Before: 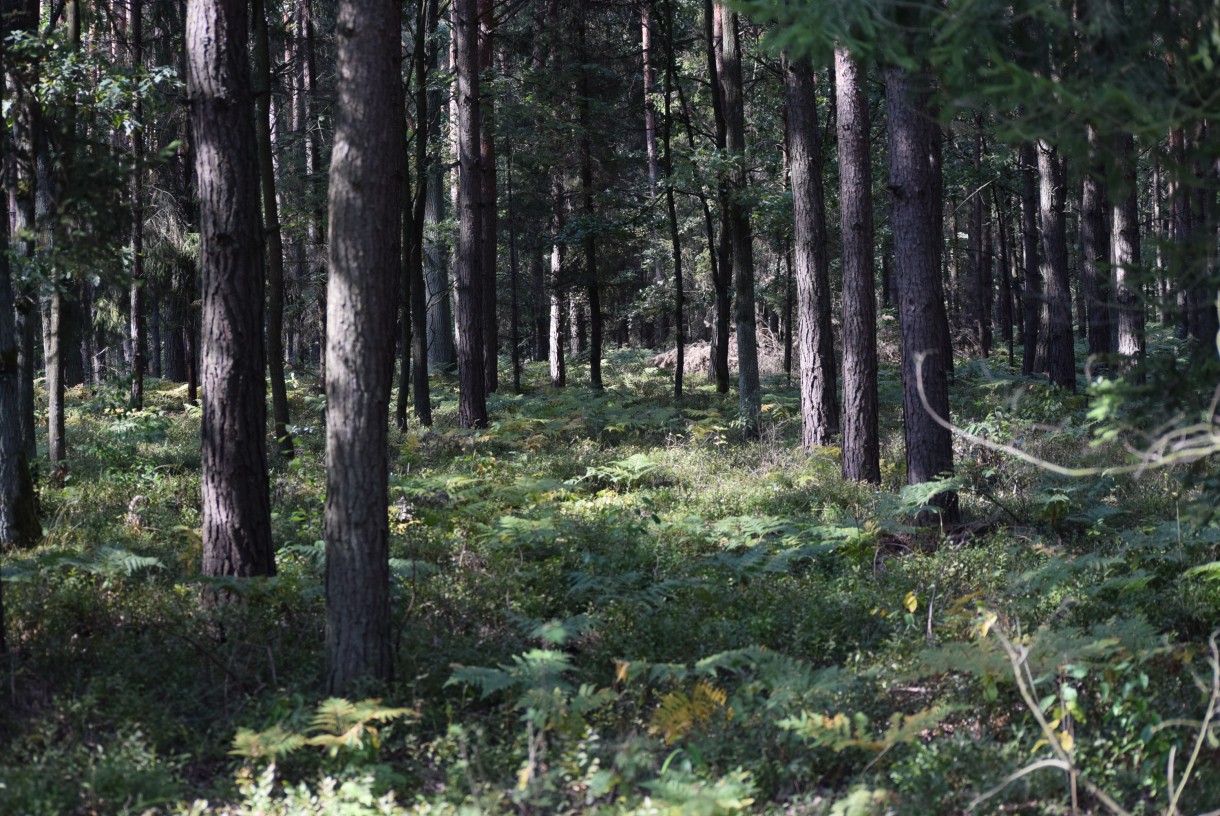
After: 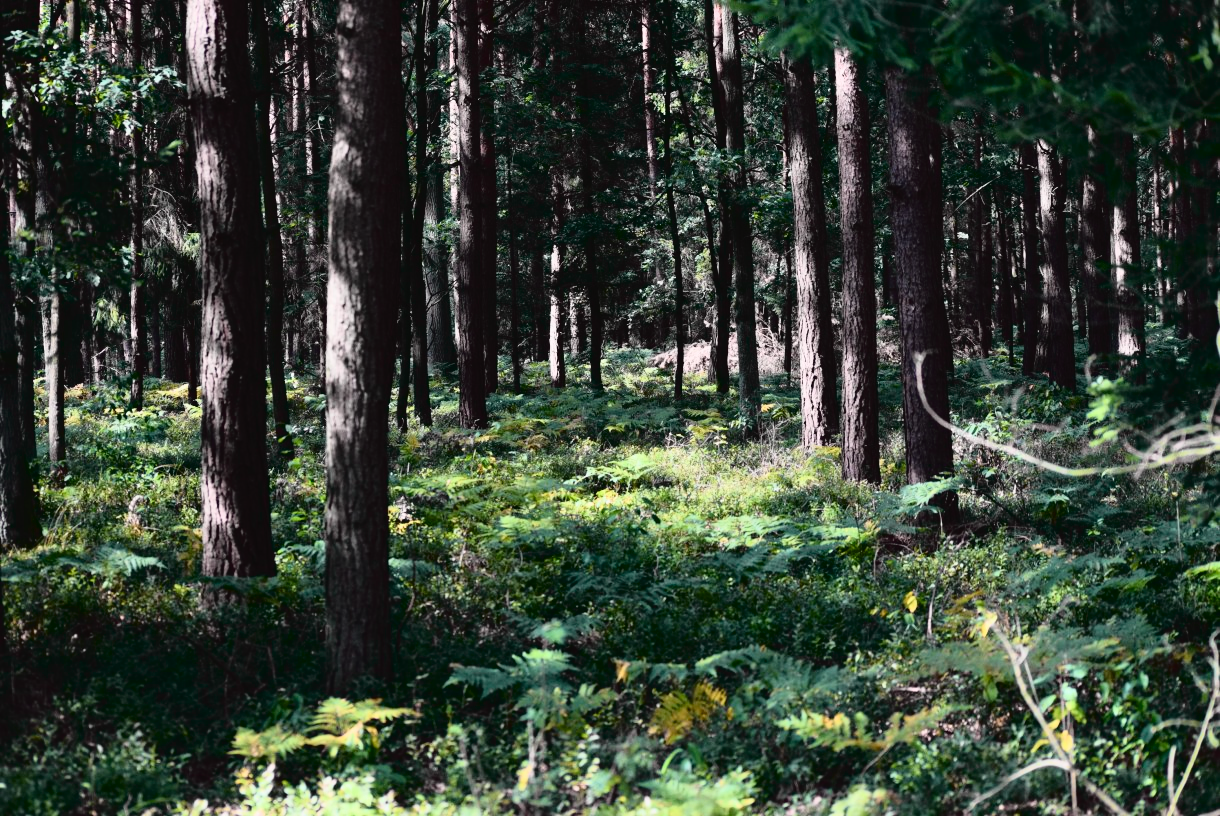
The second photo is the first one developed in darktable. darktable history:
tone curve: curves: ch0 [(0, 0.022) (0.177, 0.086) (0.392, 0.438) (0.704, 0.844) (0.858, 0.938) (1, 0.981)]; ch1 [(0, 0) (0.402, 0.36) (0.476, 0.456) (0.498, 0.497) (0.518, 0.521) (0.58, 0.598) (0.619, 0.65) (0.692, 0.737) (1, 1)]; ch2 [(0, 0) (0.415, 0.438) (0.483, 0.499) (0.503, 0.503) (0.526, 0.532) (0.563, 0.604) (0.626, 0.697) (0.699, 0.753) (0.997, 0.858)], color space Lab, independent channels, preserve colors none
